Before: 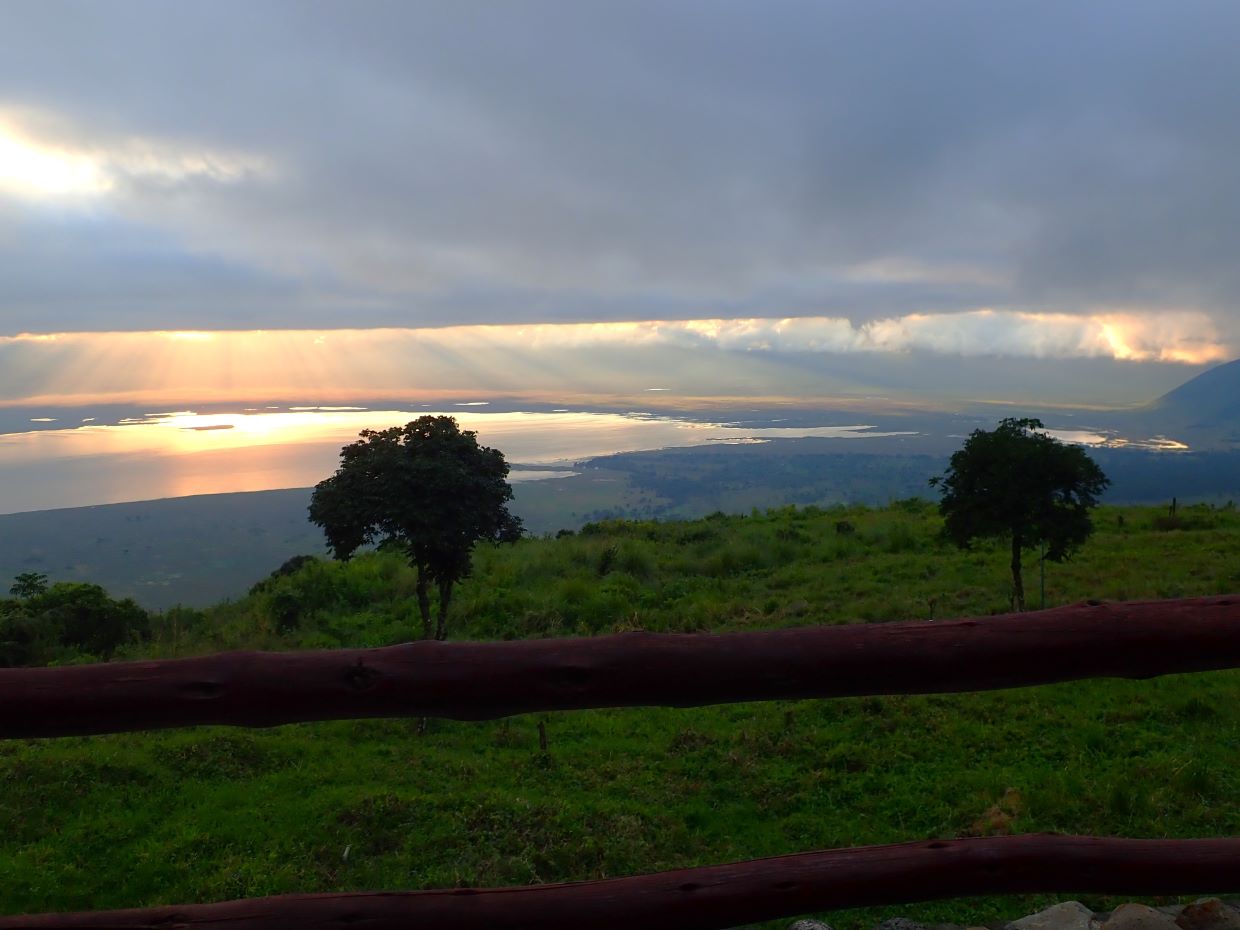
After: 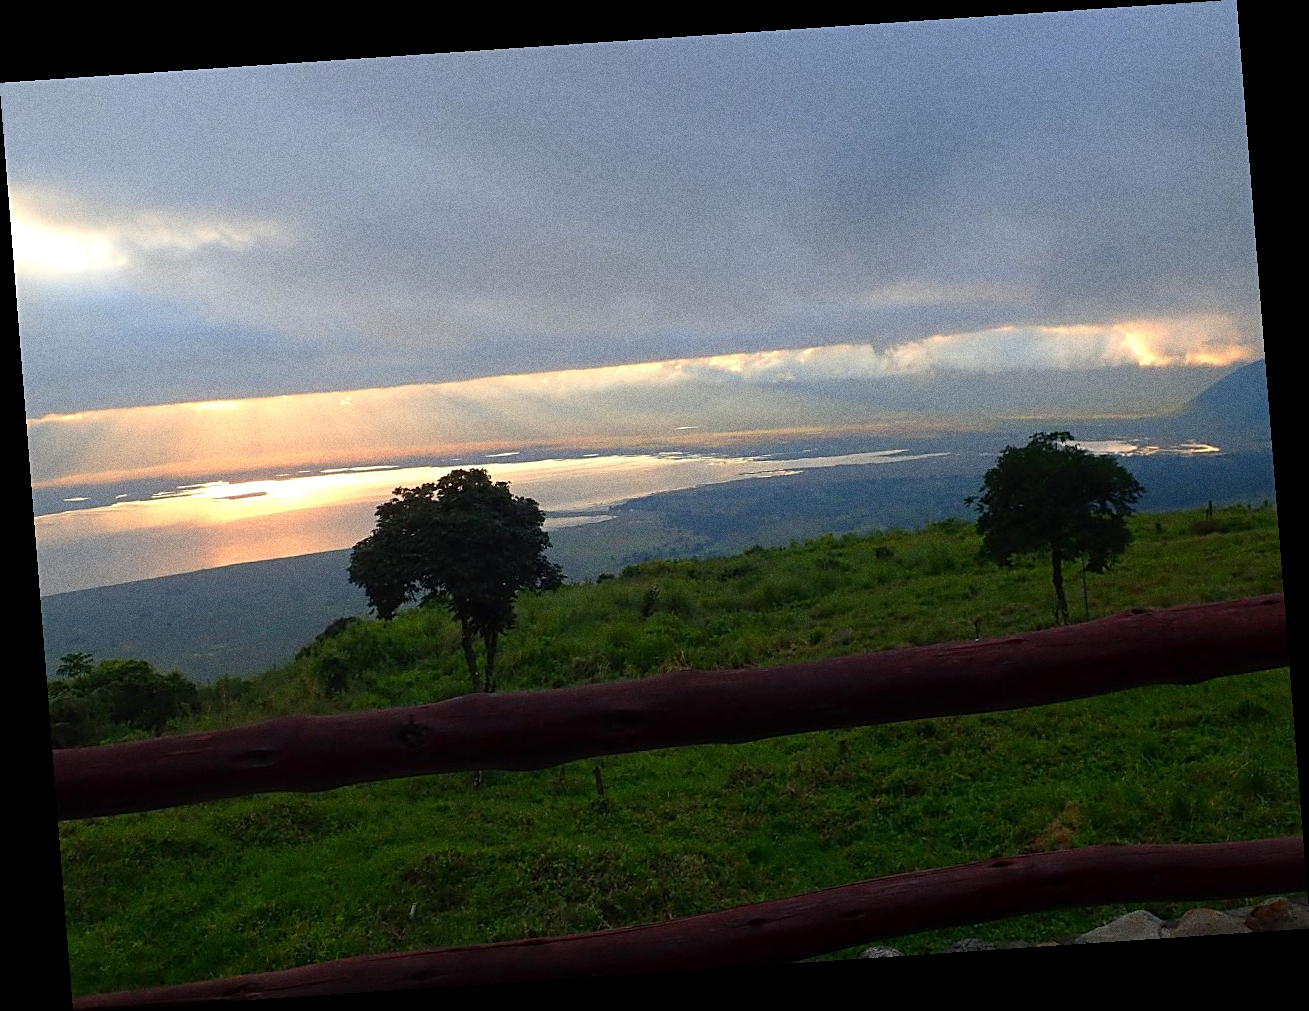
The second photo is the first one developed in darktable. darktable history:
rotate and perspective: rotation -4.2°, shear 0.006, automatic cropping off
grain: coarseness 0.09 ISO, strength 40%
sharpen: on, module defaults
